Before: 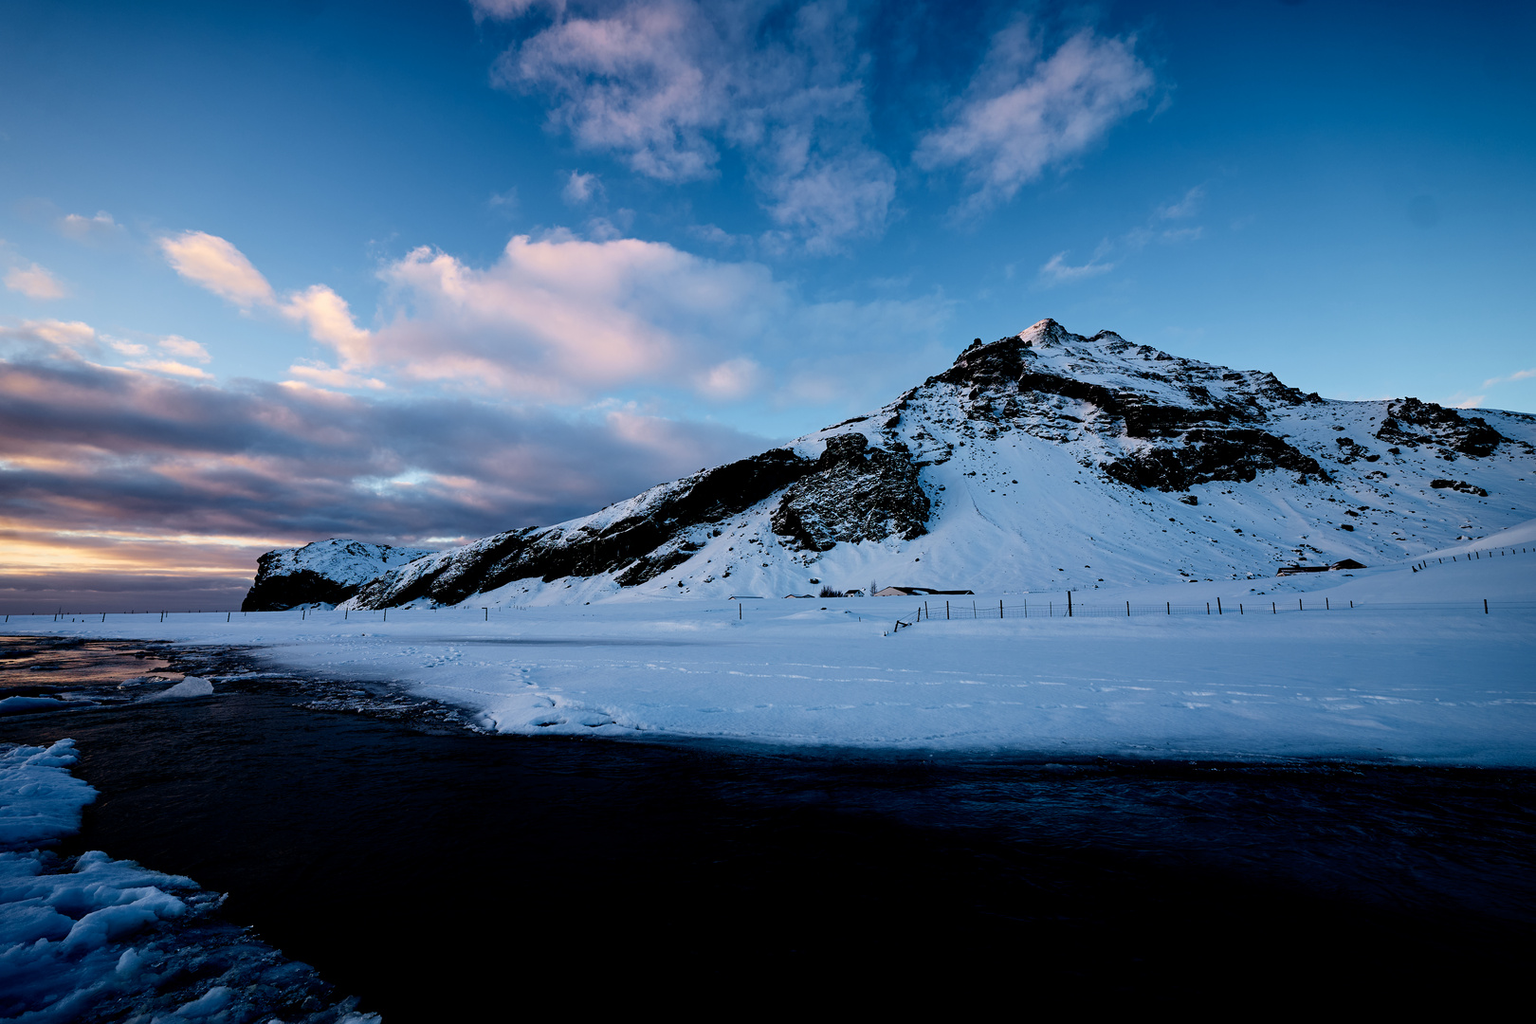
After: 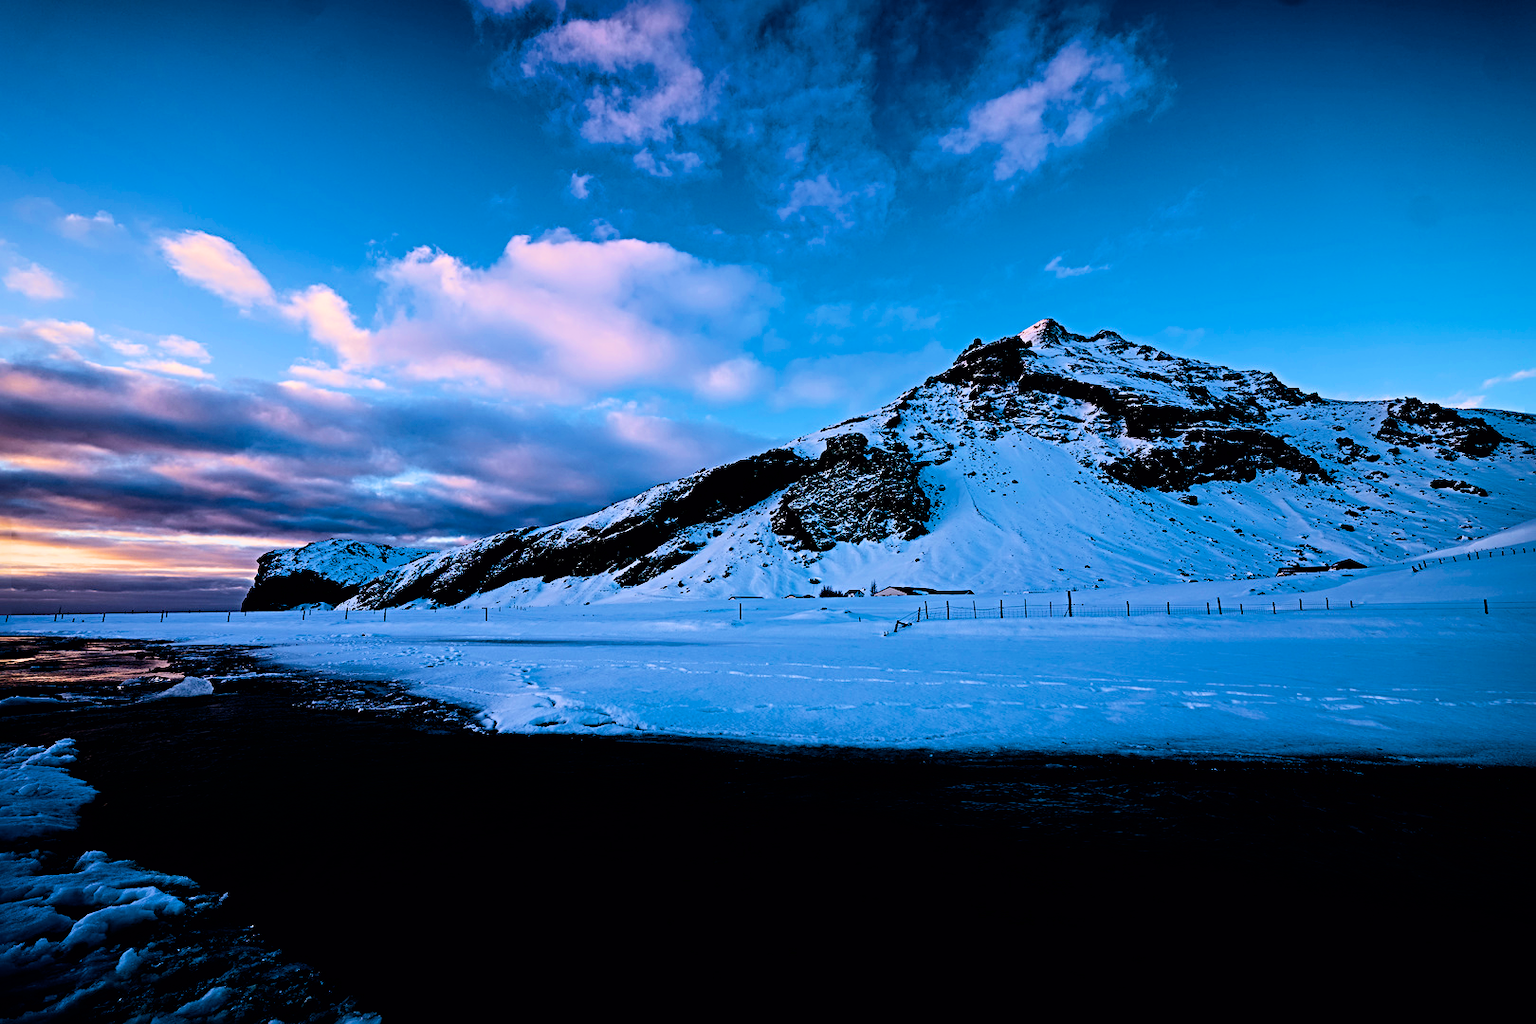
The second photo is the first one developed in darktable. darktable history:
color calibration: illuminant as shot in camera, x 0.358, y 0.373, temperature 4628.91 K
exposure: exposure -0.151 EV, compensate highlight preservation false
filmic rgb: black relative exposure -8.42 EV, white relative exposure 4.68 EV, hardness 3.82, color science v6 (2022)
sharpen: radius 4.883
tone equalizer: -8 EV -0.75 EV, -7 EV -0.7 EV, -6 EV -0.6 EV, -5 EV -0.4 EV, -3 EV 0.4 EV, -2 EV 0.6 EV, -1 EV 0.7 EV, +0 EV 0.75 EV, edges refinement/feathering 500, mask exposure compensation -1.57 EV, preserve details no
color balance rgb: linear chroma grading › global chroma 9%, perceptual saturation grading › global saturation 36%, perceptual saturation grading › shadows 35%, perceptual brilliance grading › global brilliance 15%, perceptual brilliance grading › shadows -35%, global vibrance 15%
